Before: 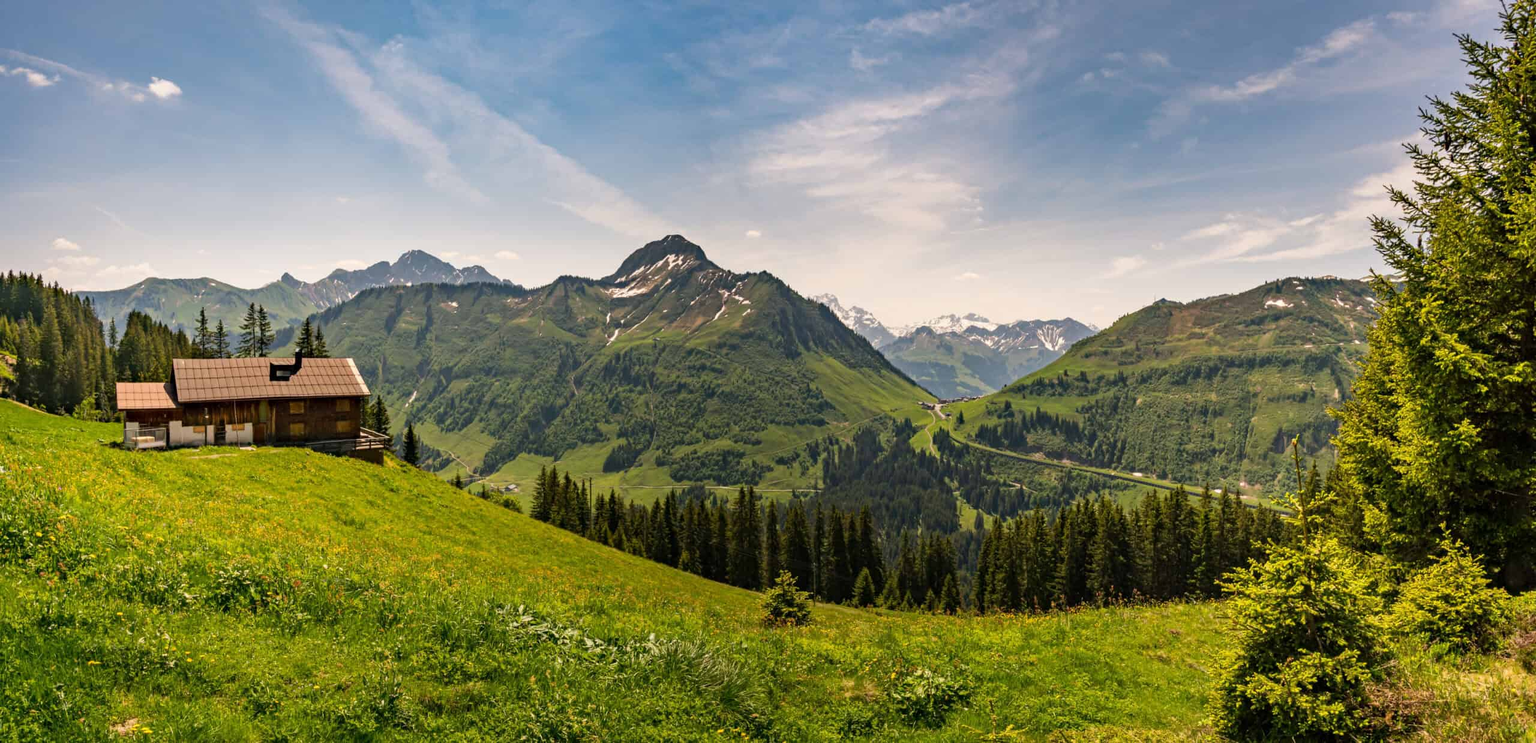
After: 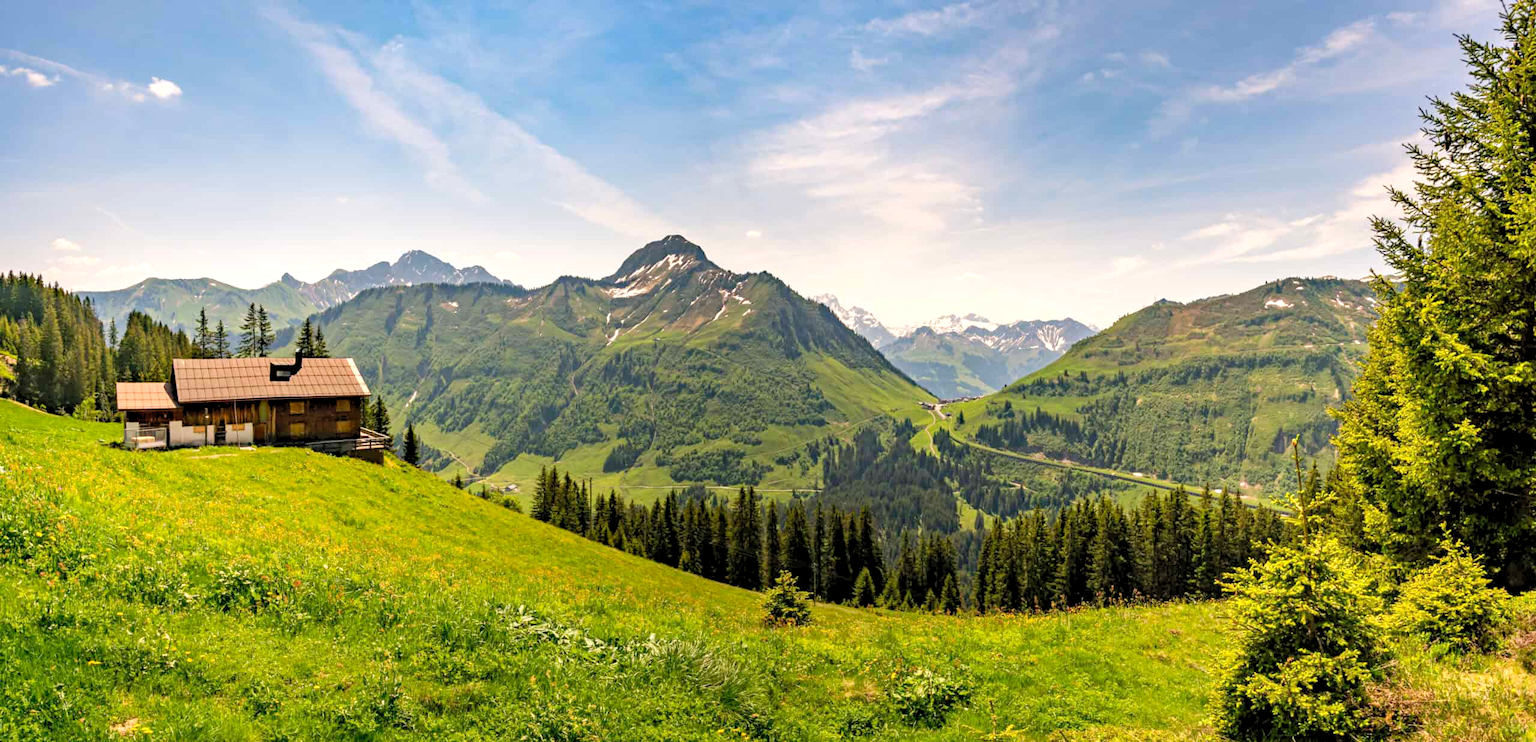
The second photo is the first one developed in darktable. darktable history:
exposure: compensate highlight preservation false
levels: black 3.83%, white 90.64%, levels [0.044, 0.416, 0.908]
